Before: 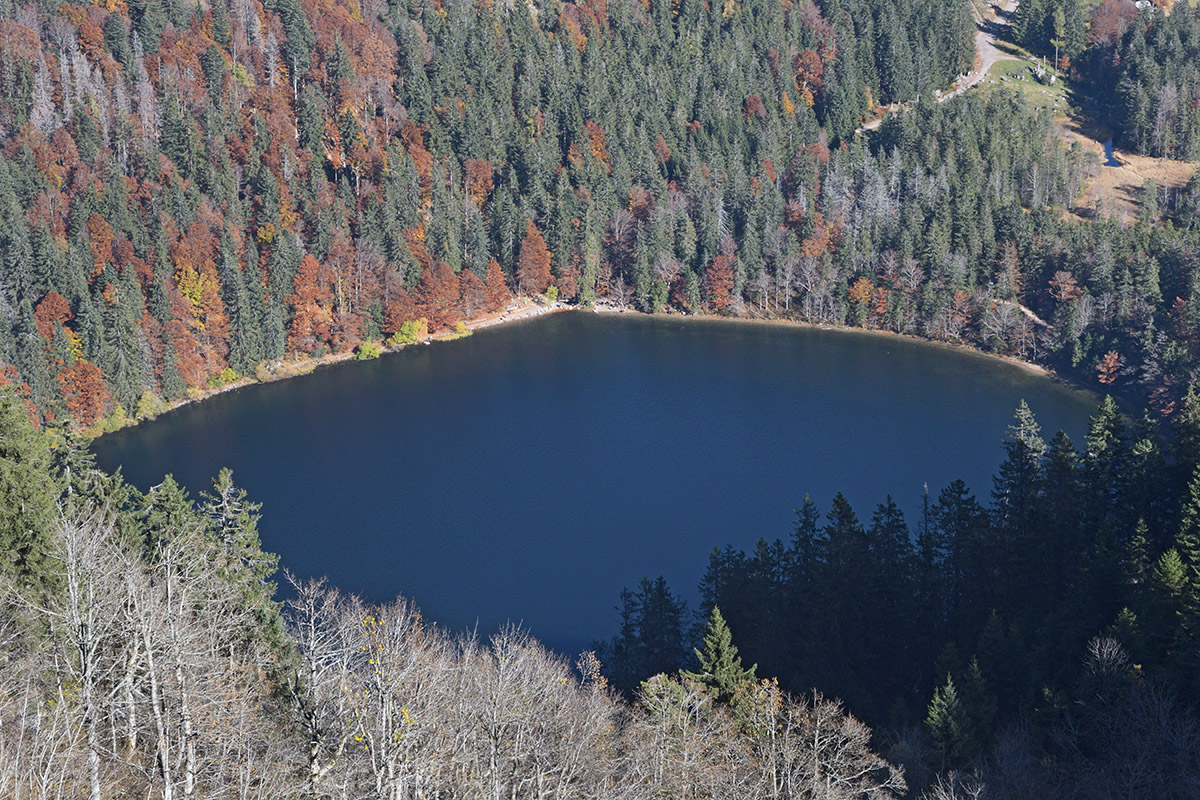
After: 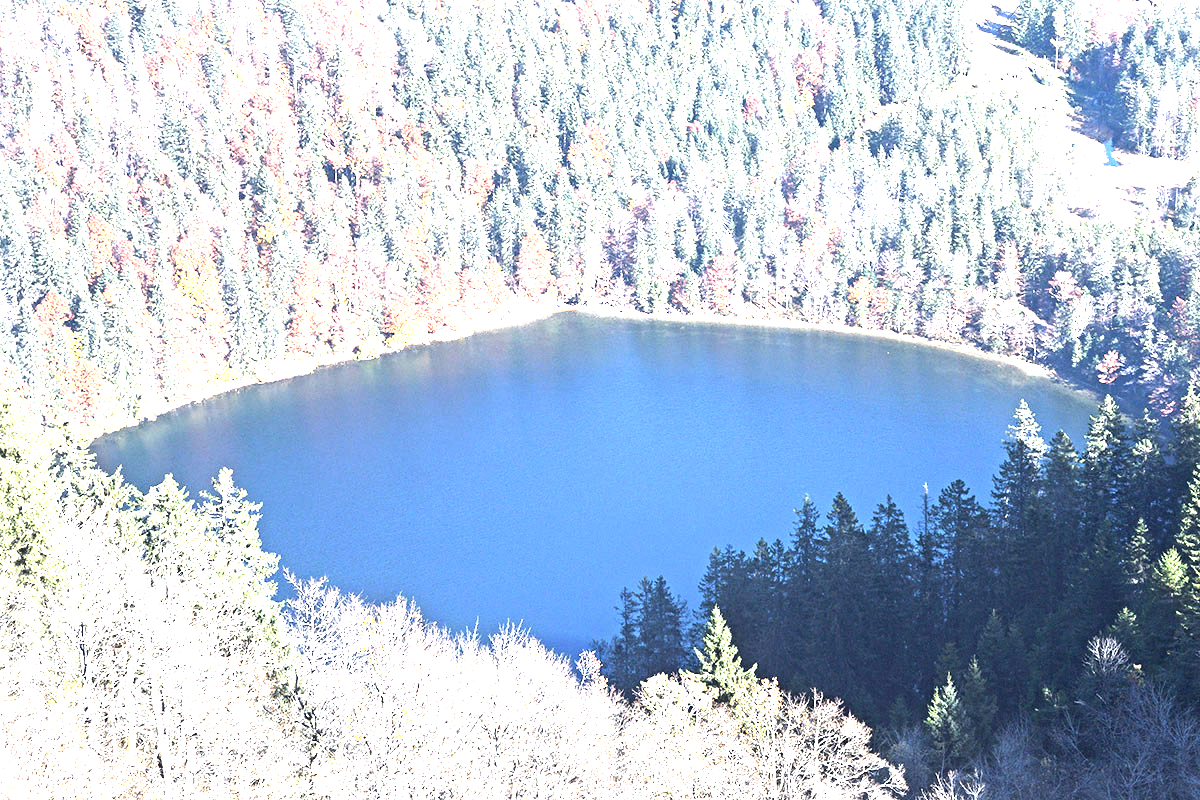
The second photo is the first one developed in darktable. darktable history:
tone equalizer: -8 EV -0.75 EV, -7 EV -0.7 EV, -6 EV -0.6 EV, -5 EV -0.4 EV, -3 EV 0.4 EV, -2 EV 0.6 EV, -1 EV 0.7 EV, +0 EV 0.75 EV, edges refinement/feathering 500, mask exposure compensation -1.57 EV, preserve details no
exposure: black level correction 0, exposure 1 EV, compensate exposure bias true, compensate highlight preservation false
